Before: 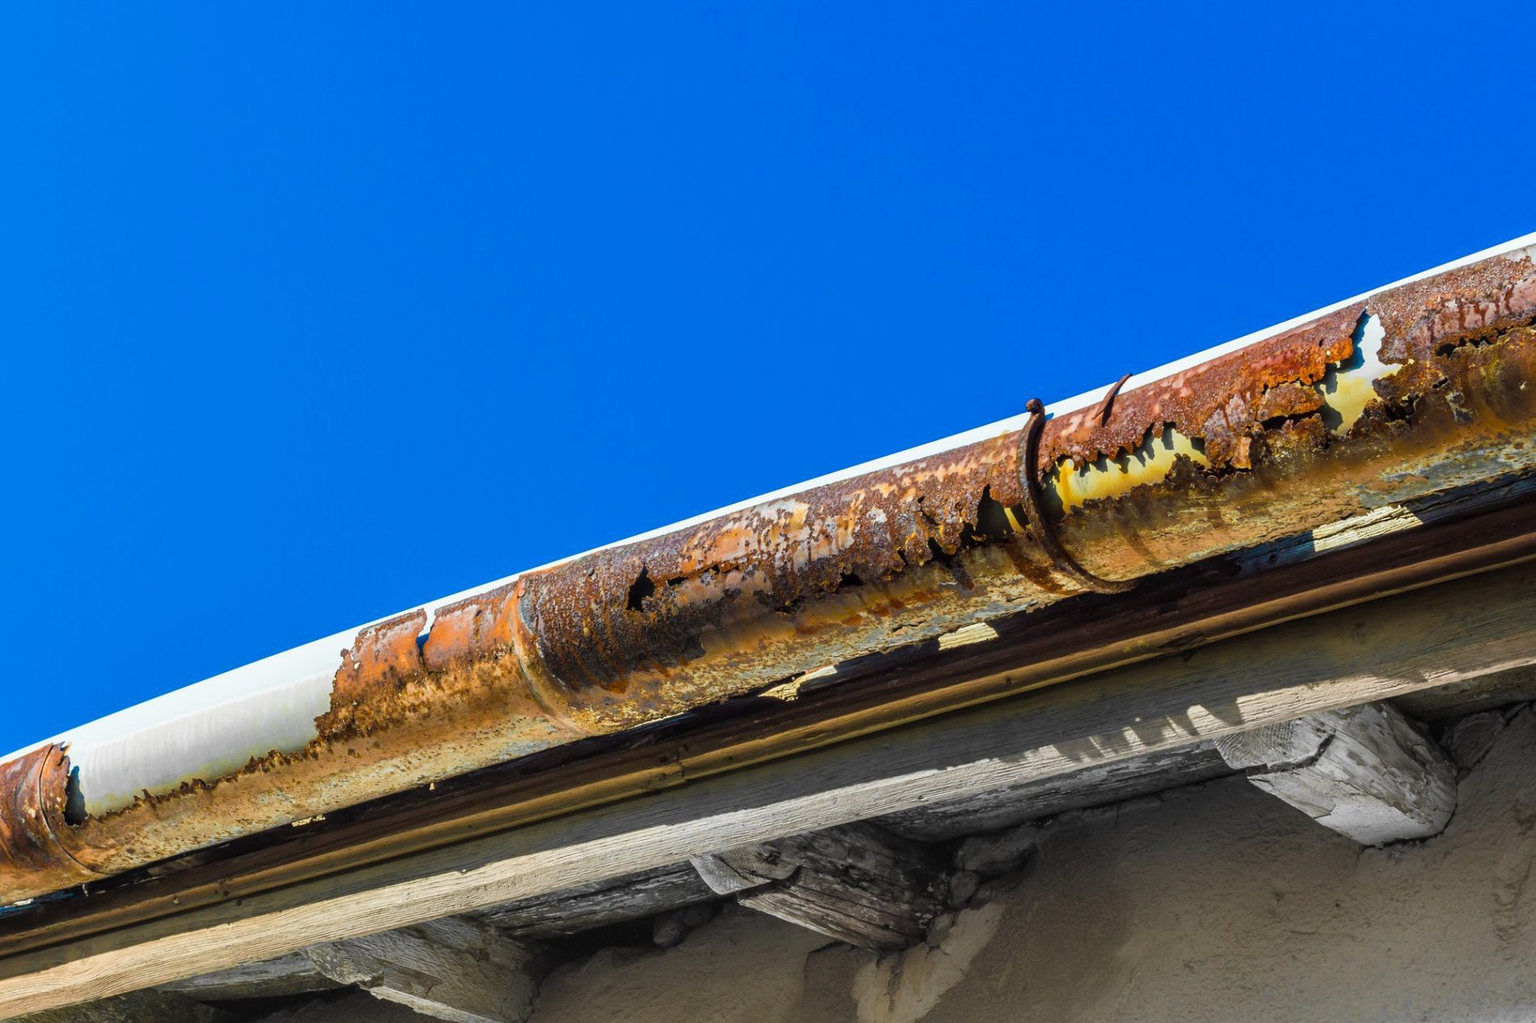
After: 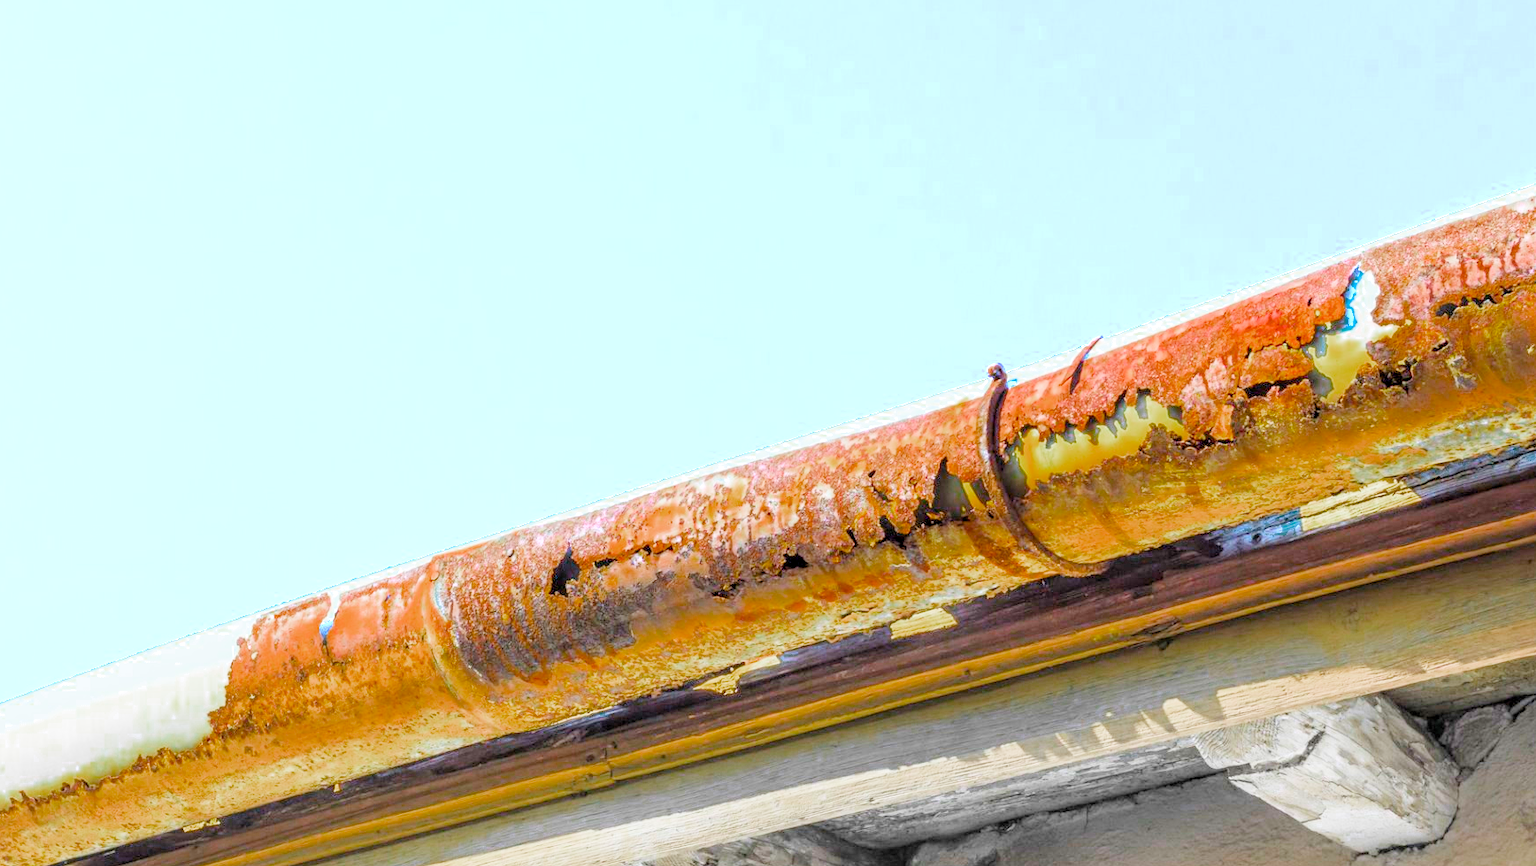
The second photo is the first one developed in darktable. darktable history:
exposure: black level correction 0.001, exposure 0.5 EV, compensate exposure bias true, compensate highlight preservation false
color zones: curves: ch0 [(0.203, 0.433) (0.607, 0.517) (0.697, 0.696) (0.705, 0.897)]
crop: left 8.155%, top 6.611%, bottom 15.385%
filmic rgb: middle gray luminance 3.44%, black relative exposure -5.92 EV, white relative exposure 6.33 EV, threshold 6 EV, dynamic range scaling 22.4%, target black luminance 0%, hardness 2.33, latitude 45.85%, contrast 0.78, highlights saturation mix 100%, shadows ↔ highlights balance 0.033%, add noise in highlights 0, preserve chrominance max RGB, color science v3 (2019), use custom middle-gray values true, iterations of high-quality reconstruction 0, contrast in highlights soft, enable highlight reconstruction true
color balance rgb: perceptual saturation grading › global saturation 20%, global vibrance 20%
rgb levels: preserve colors max RGB
